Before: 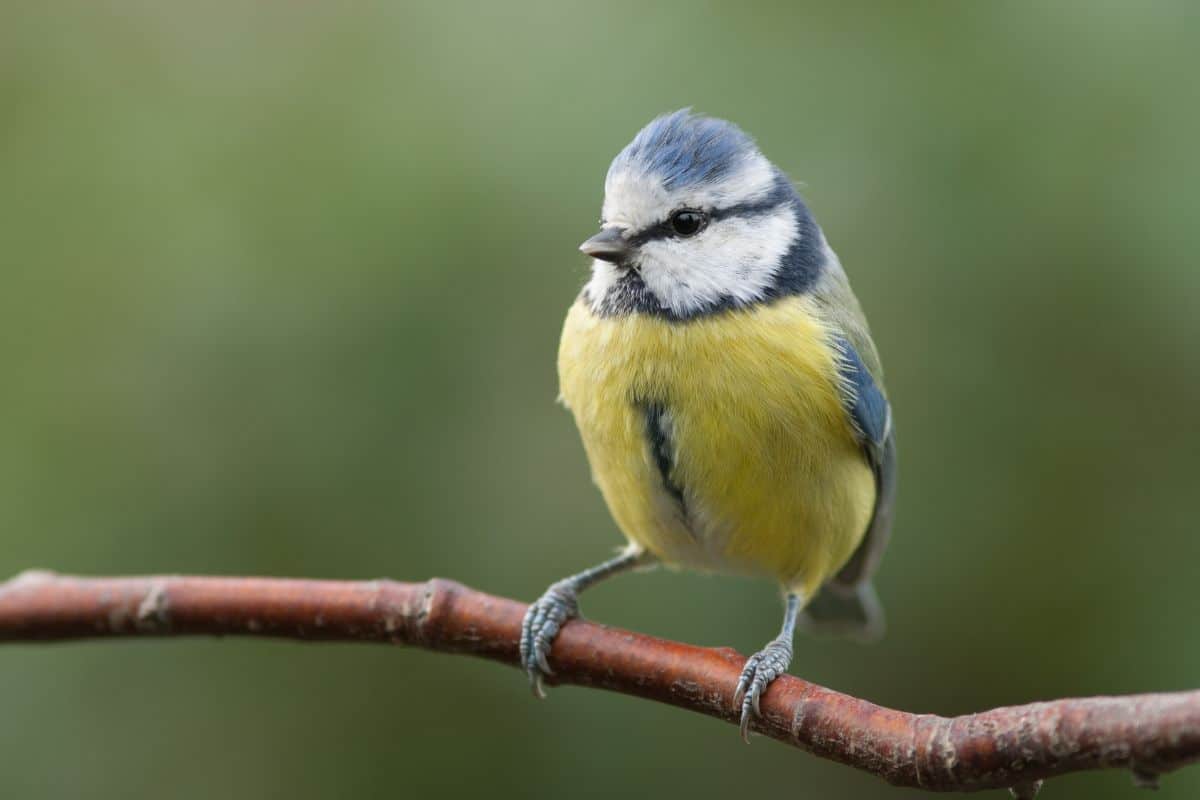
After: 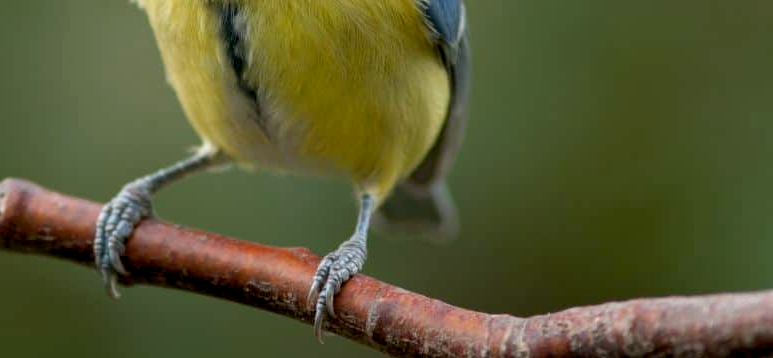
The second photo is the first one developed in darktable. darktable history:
color balance rgb: global offset › luminance -0.888%, perceptual saturation grading › global saturation -0.074%, global vibrance 14.75%
crop and rotate: left 35.558%, top 50.217%, bottom 4.926%
